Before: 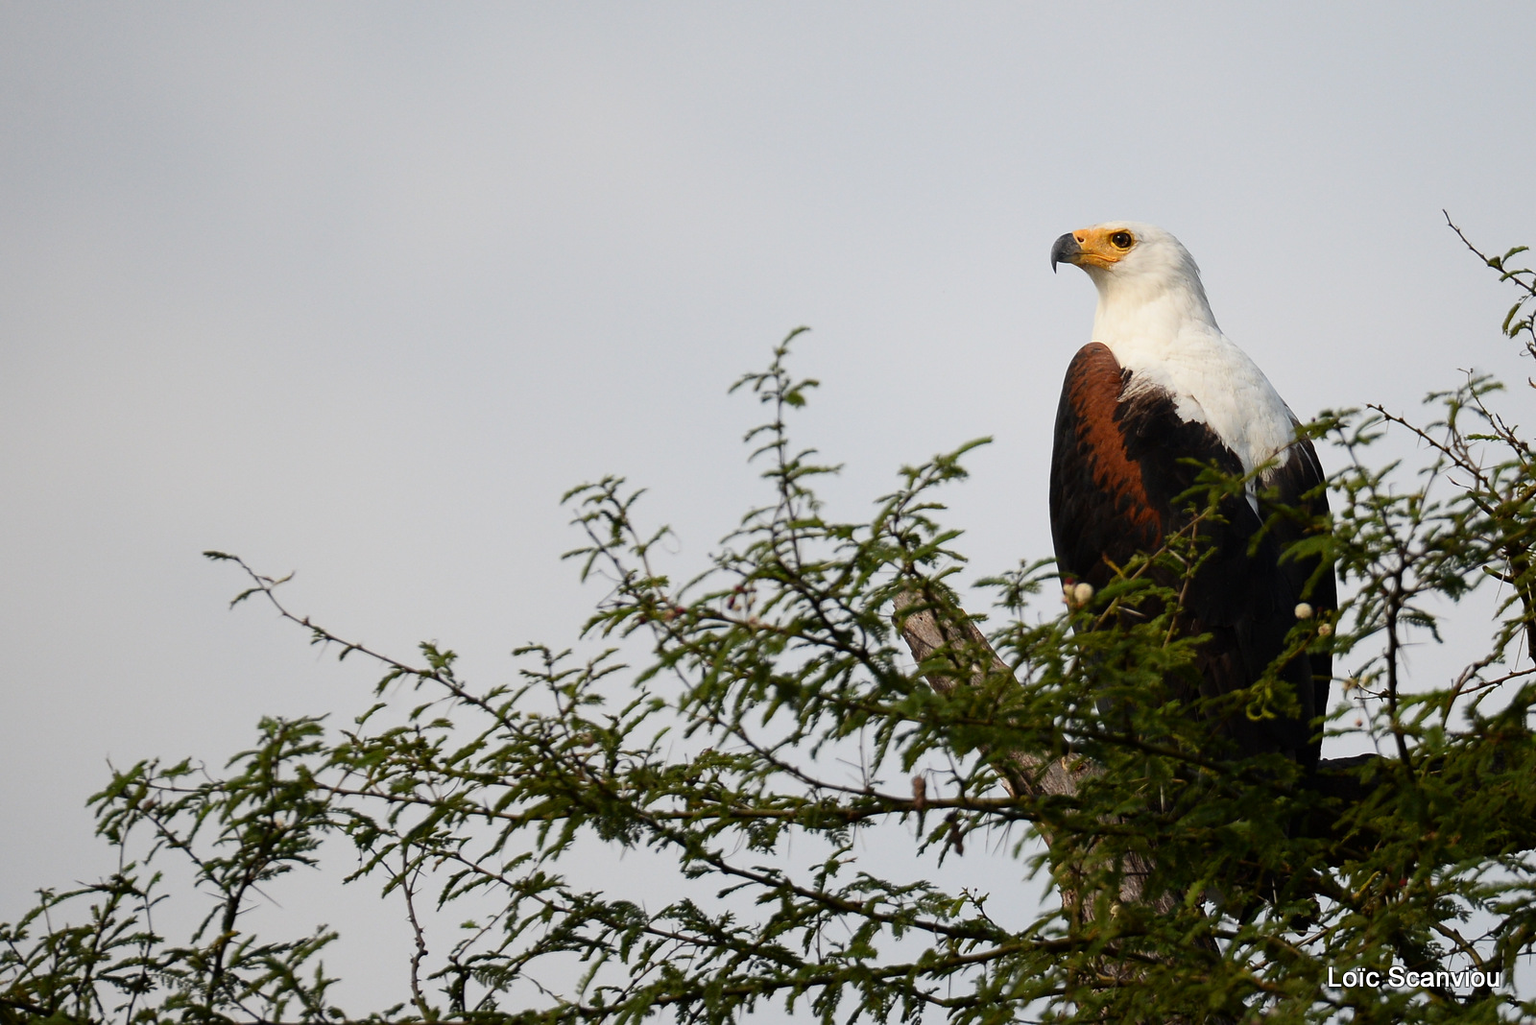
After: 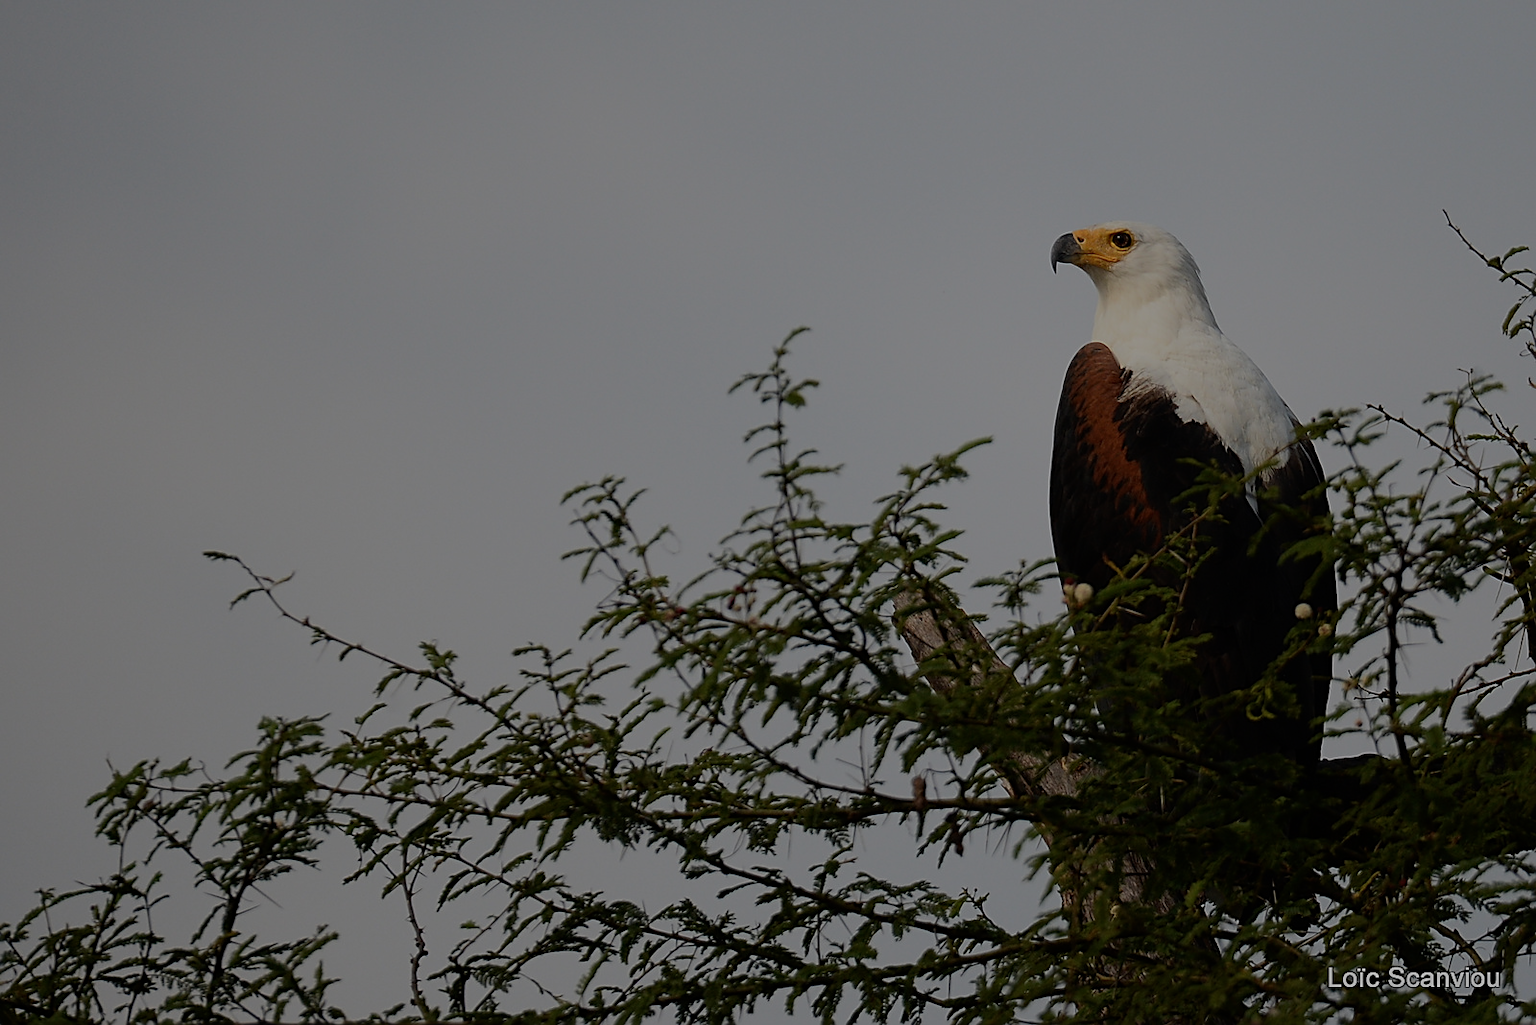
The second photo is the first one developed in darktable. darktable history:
sharpen: on, module defaults
exposure: black level correction 0, exposure 0.7 EV, compensate exposure bias true, compensate highlight preservation false
